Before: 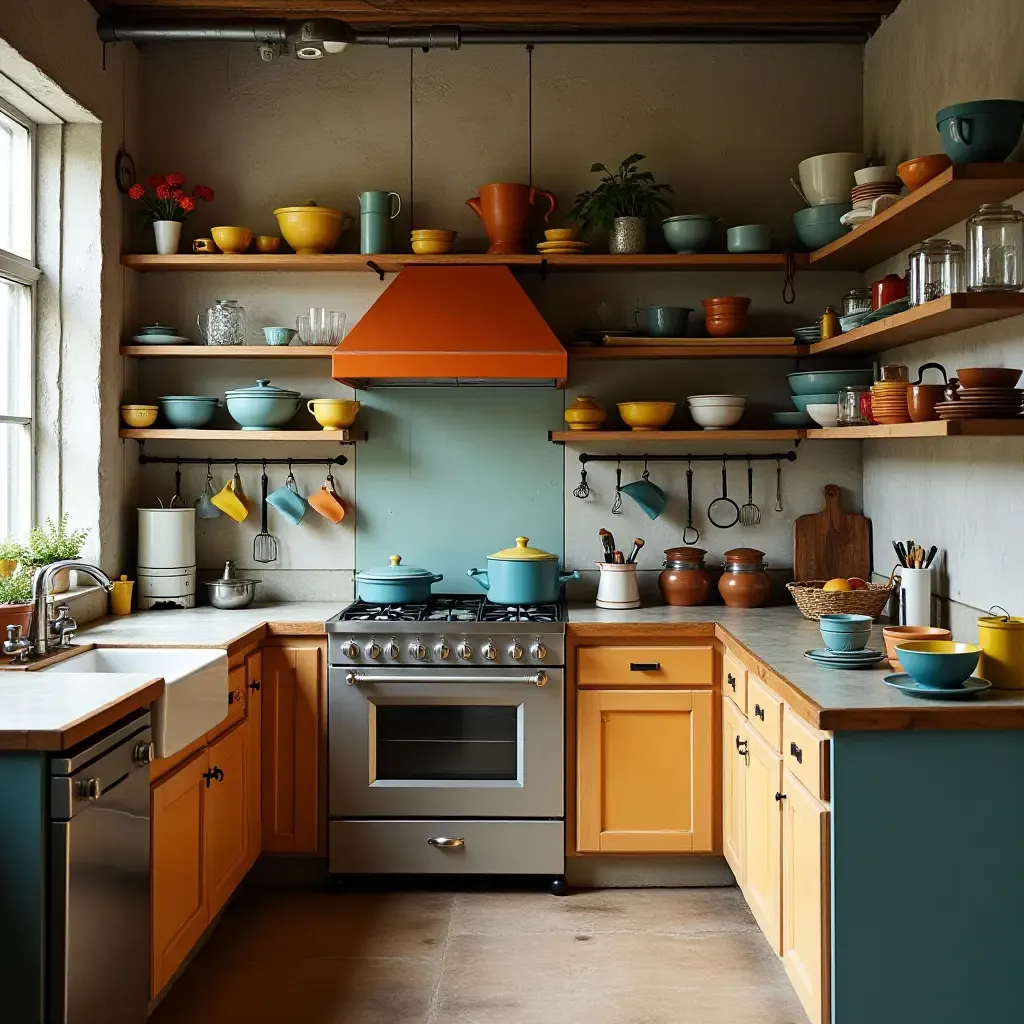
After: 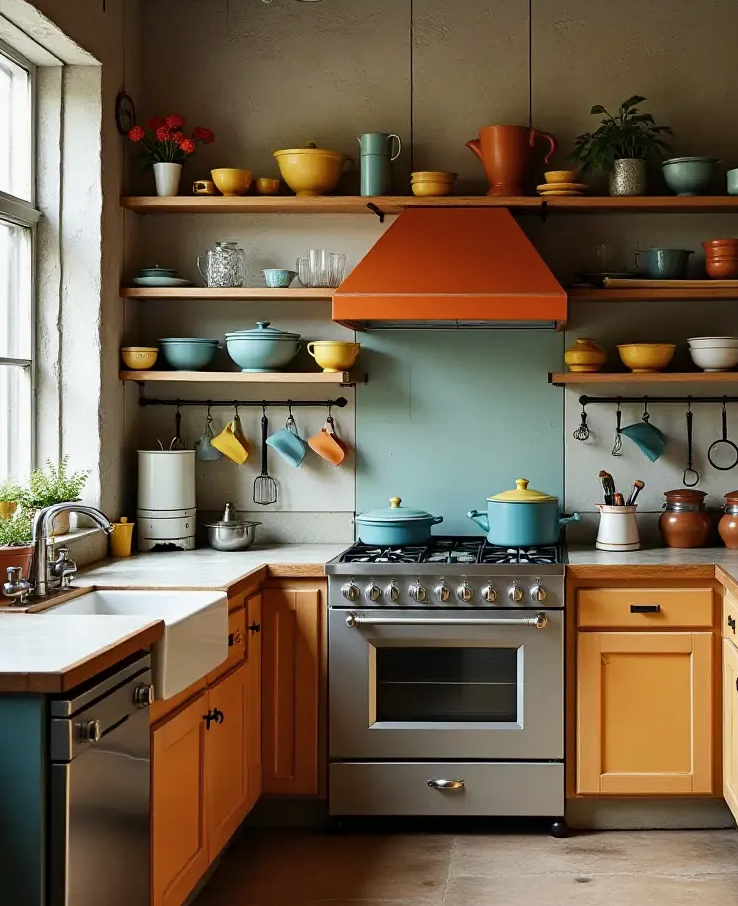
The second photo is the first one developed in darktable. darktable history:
color balance rgb: perceptual saturation grading › global saturation -2.017%, perceptual saturation grading › highlights -7.97%, perceptual saturation grading › mid-tones 8.127%, perceptual saturation grading › shadows 3.944%
crop: top 5.757%, right 27.91%, bottom 5.718%
shadows and highlights: shadows 43.52, white point adjustment -1.48, soften with gaussian
